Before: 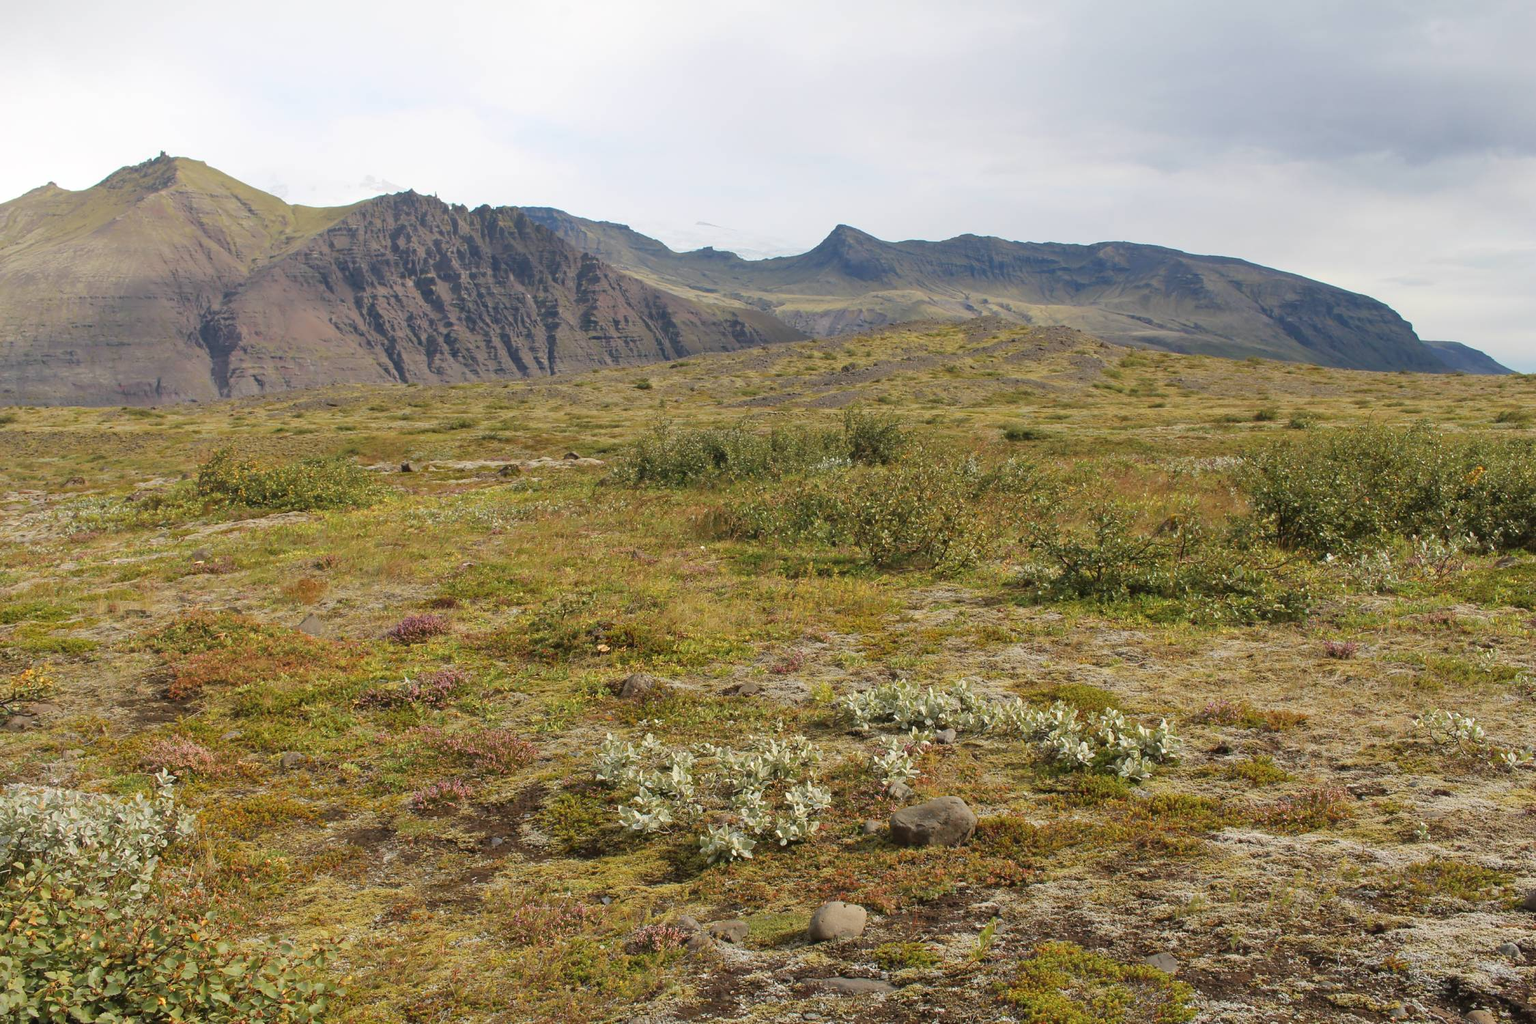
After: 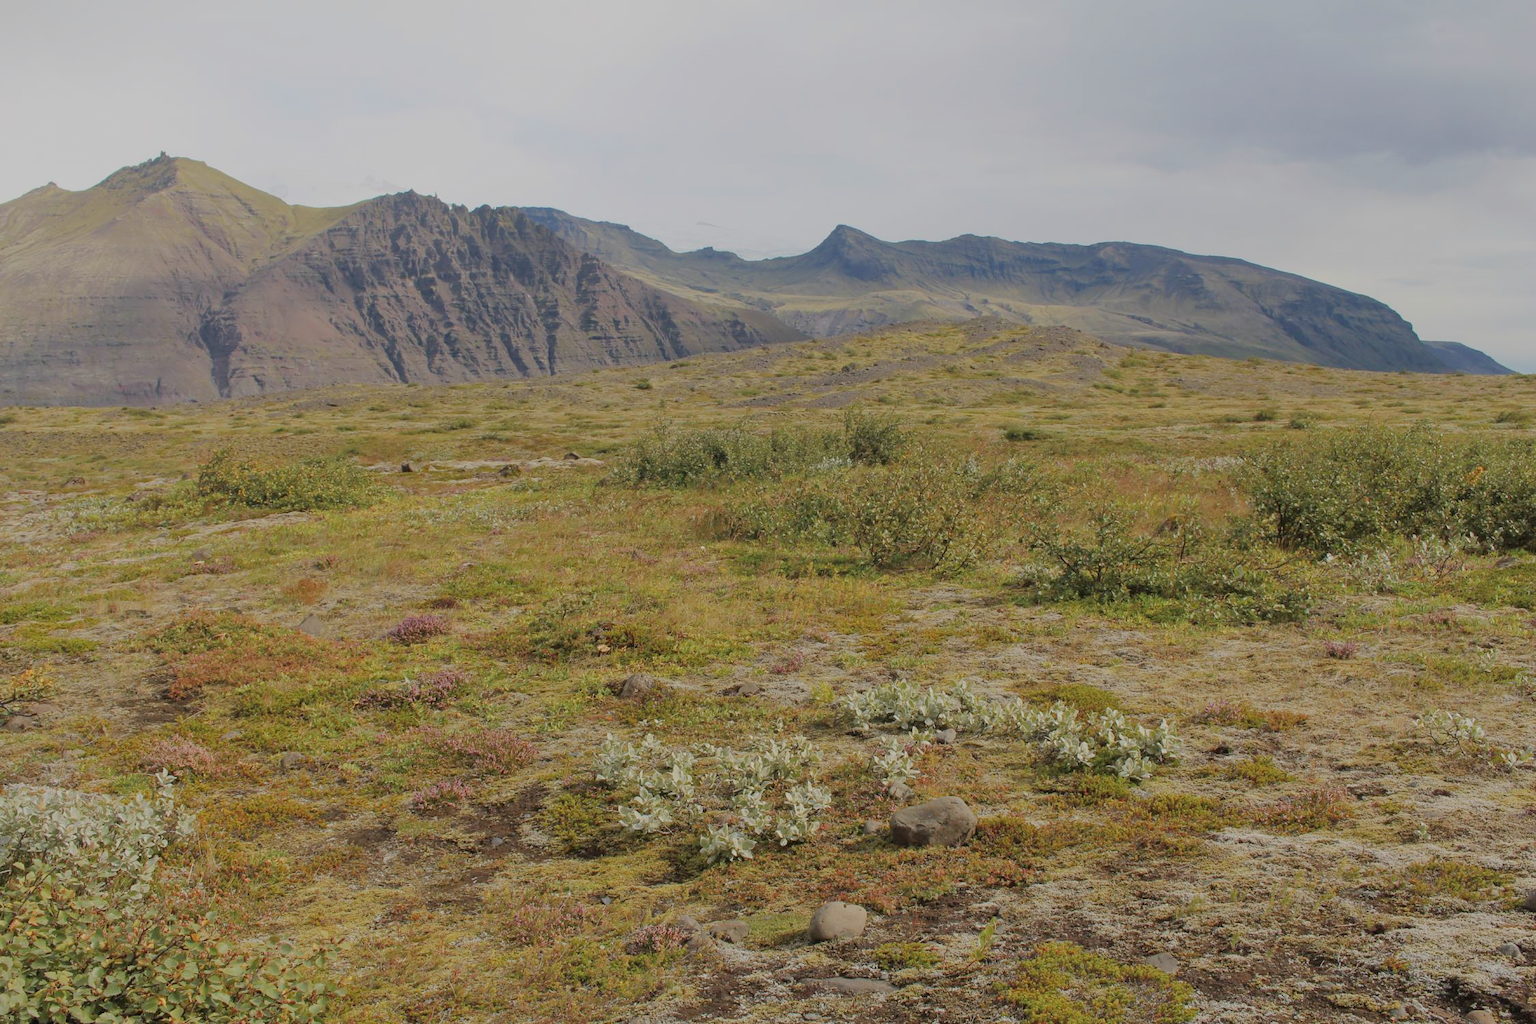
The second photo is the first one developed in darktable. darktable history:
filmic rgb: middle gray luminance 4.06%, black relative exposure -13.11 EV, white relative exposure 5.03 EV, target black luminance 0%, hardness 5.19, latitude 59.52%, contrast 0.755, highlights saturation mix 4.52%, shadows ↔ highlights balance 26.21%
